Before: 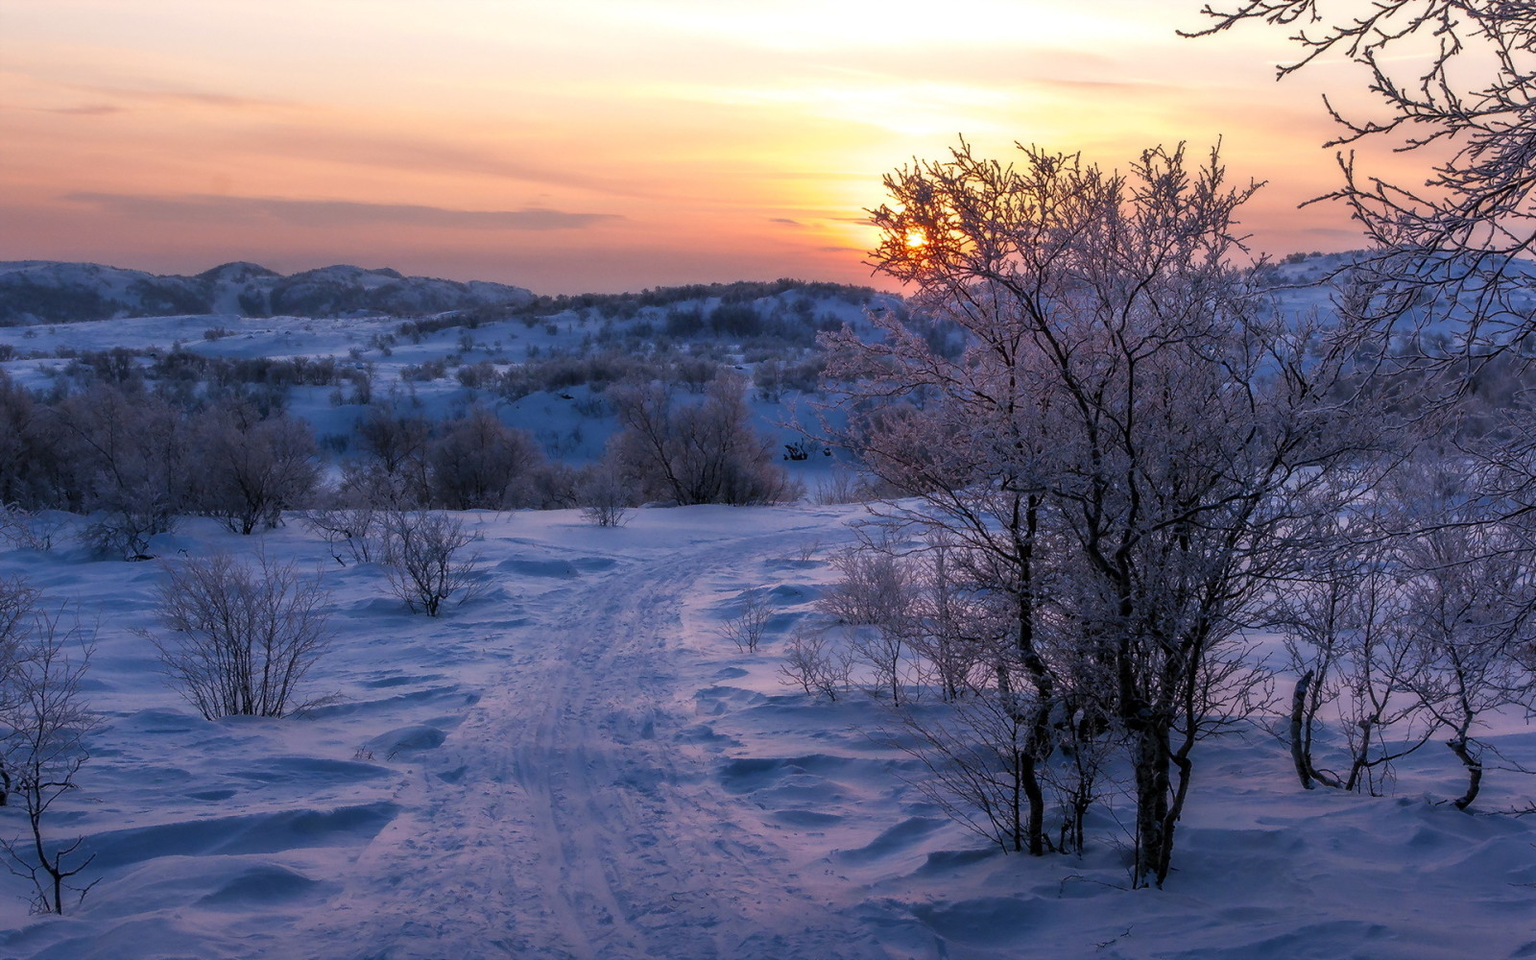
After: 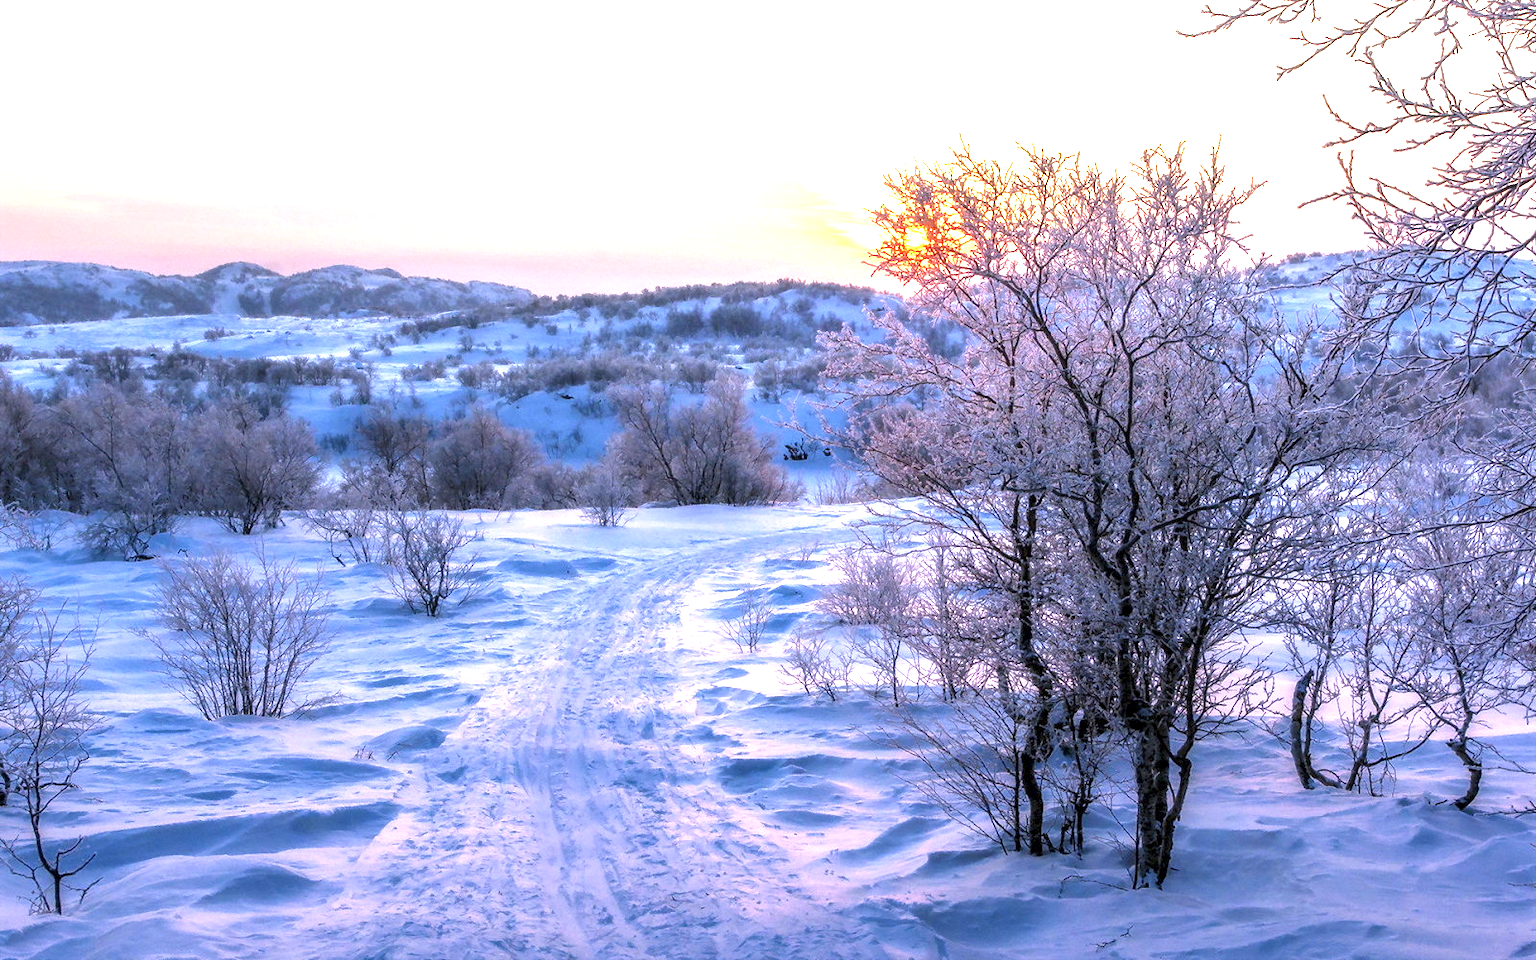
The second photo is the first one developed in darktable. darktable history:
local contrast: on, module defaults
exposure: black level correction 0, exposure 1.948 EV, compensate highlight preservation false
